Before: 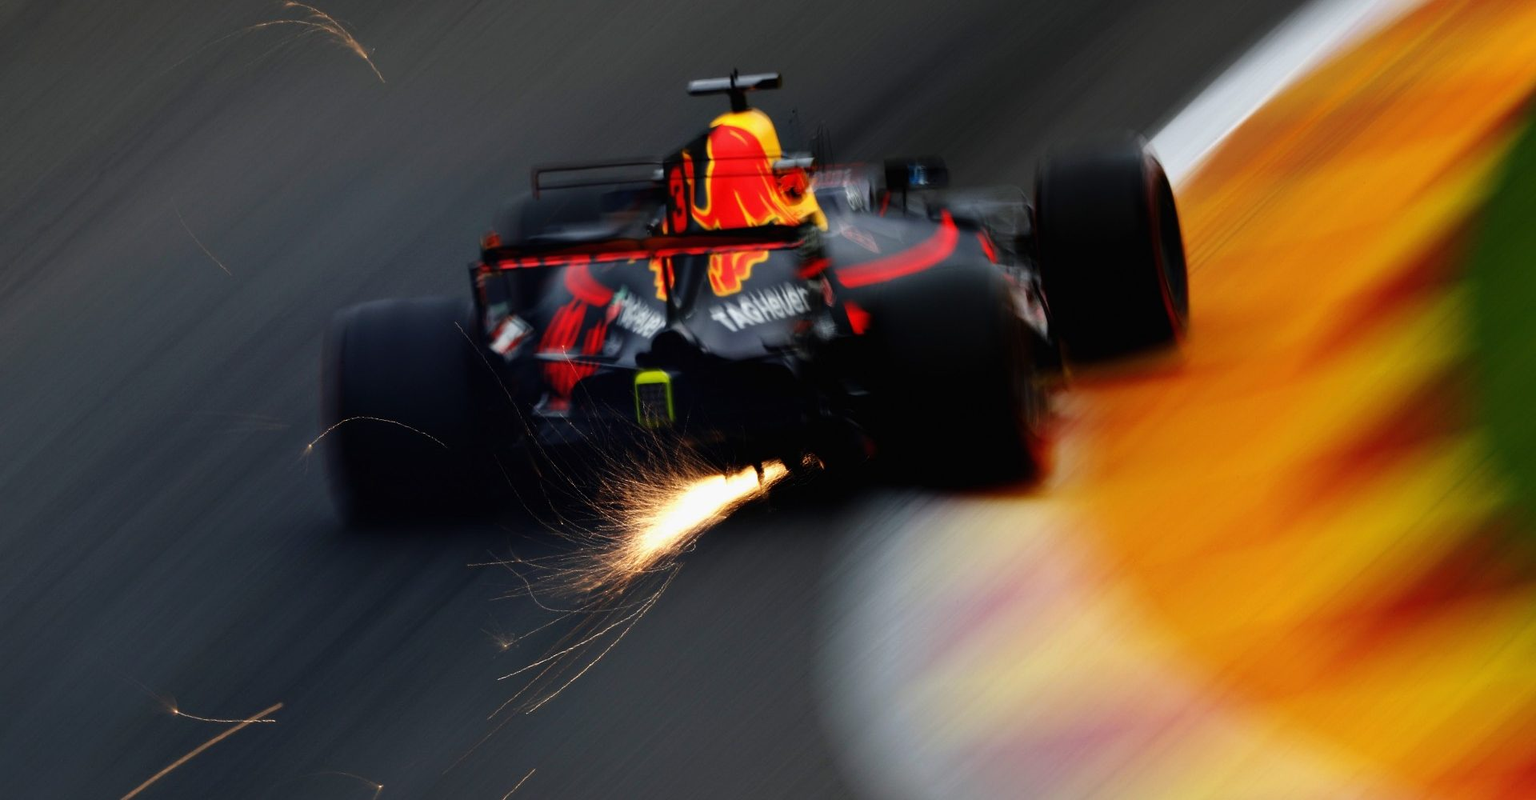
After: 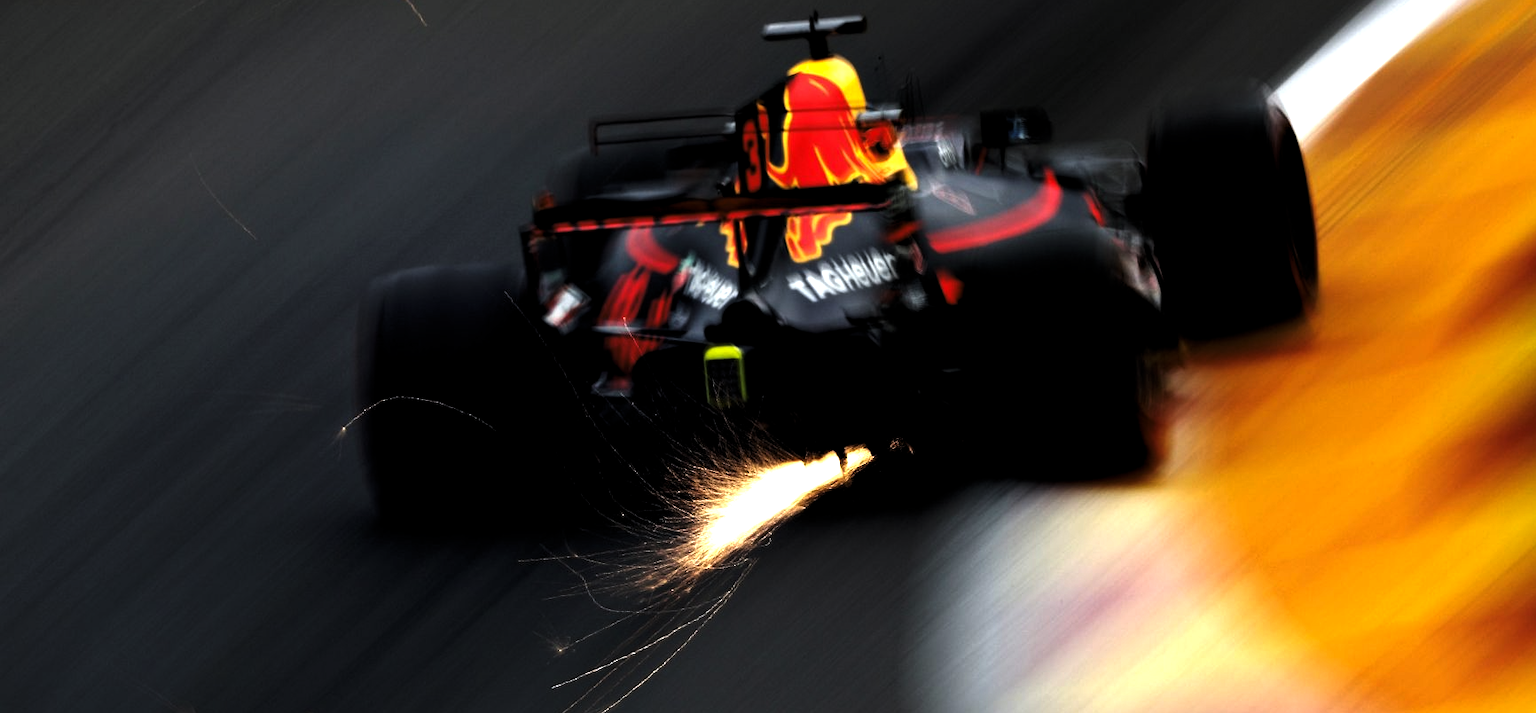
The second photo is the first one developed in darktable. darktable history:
crop: top 7.431%, right 9.784%, bottom 12.013%
levels: levels [0.044, 0.475, 0.791]
